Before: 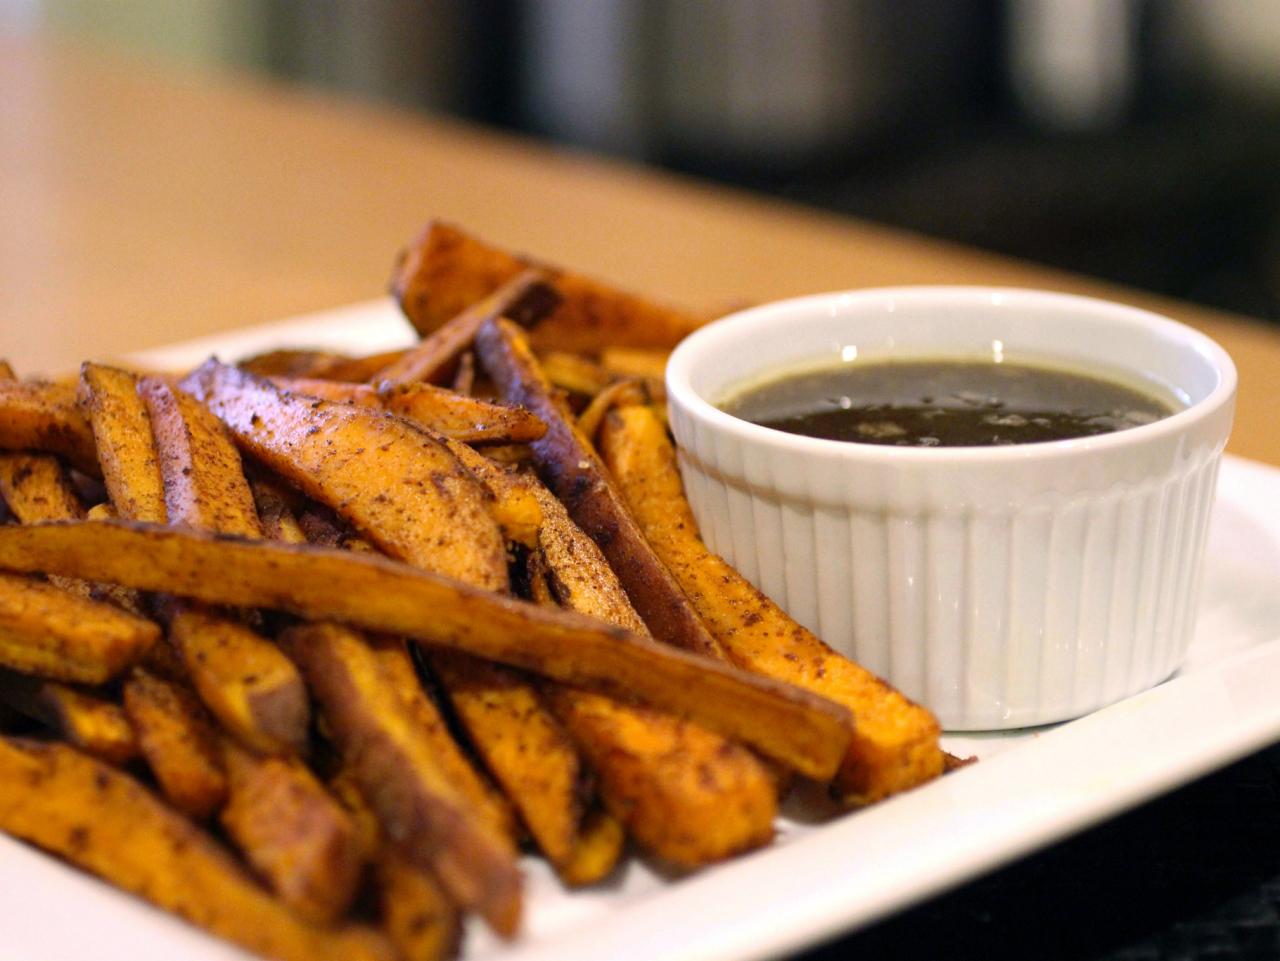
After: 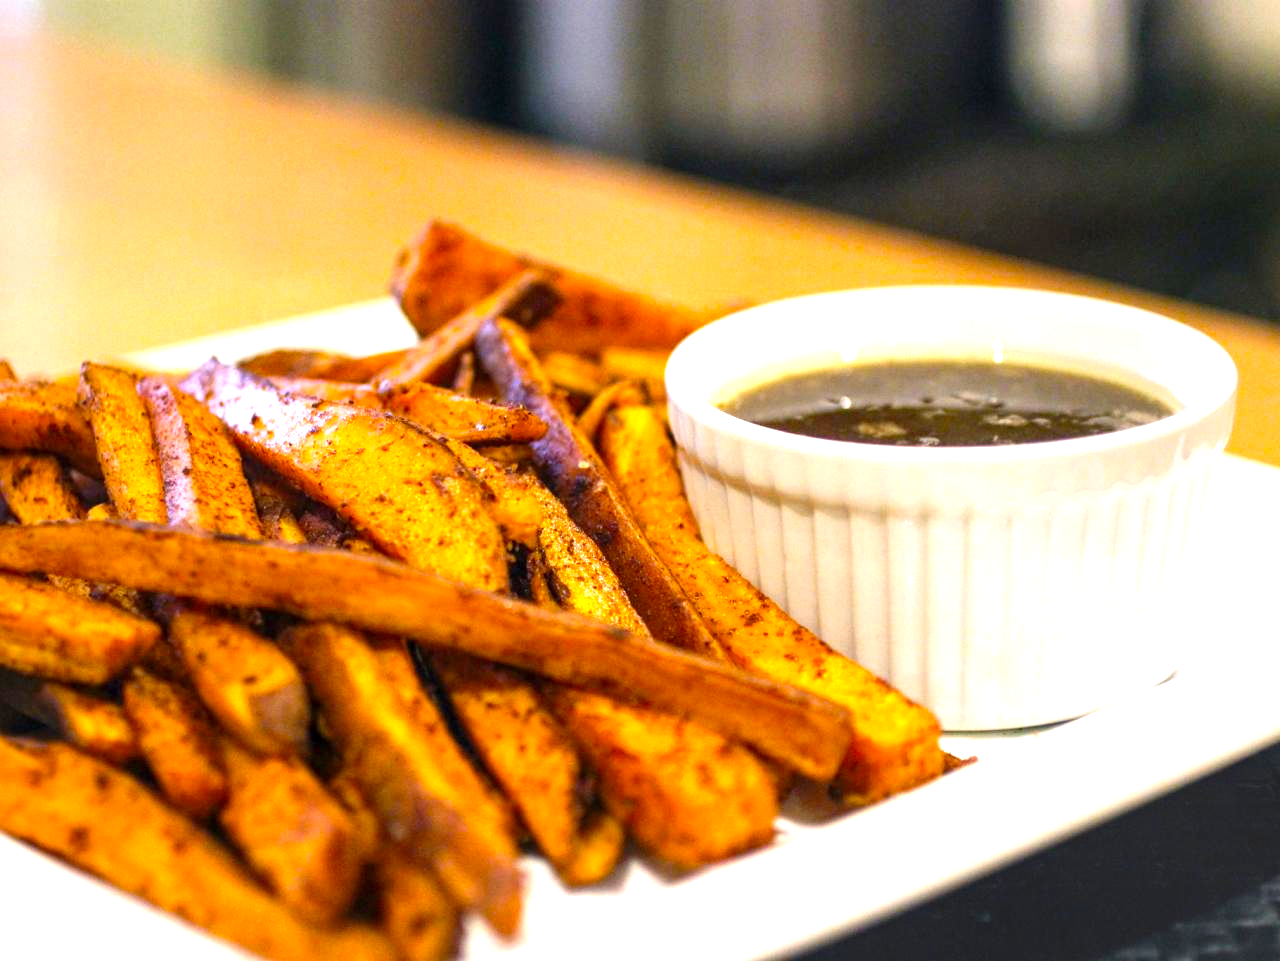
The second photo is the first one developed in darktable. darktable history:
exposure: exposure 1 EV, compensate highlight preservation false
color balance: output saturation 120%
local contrast: on, module defaults
